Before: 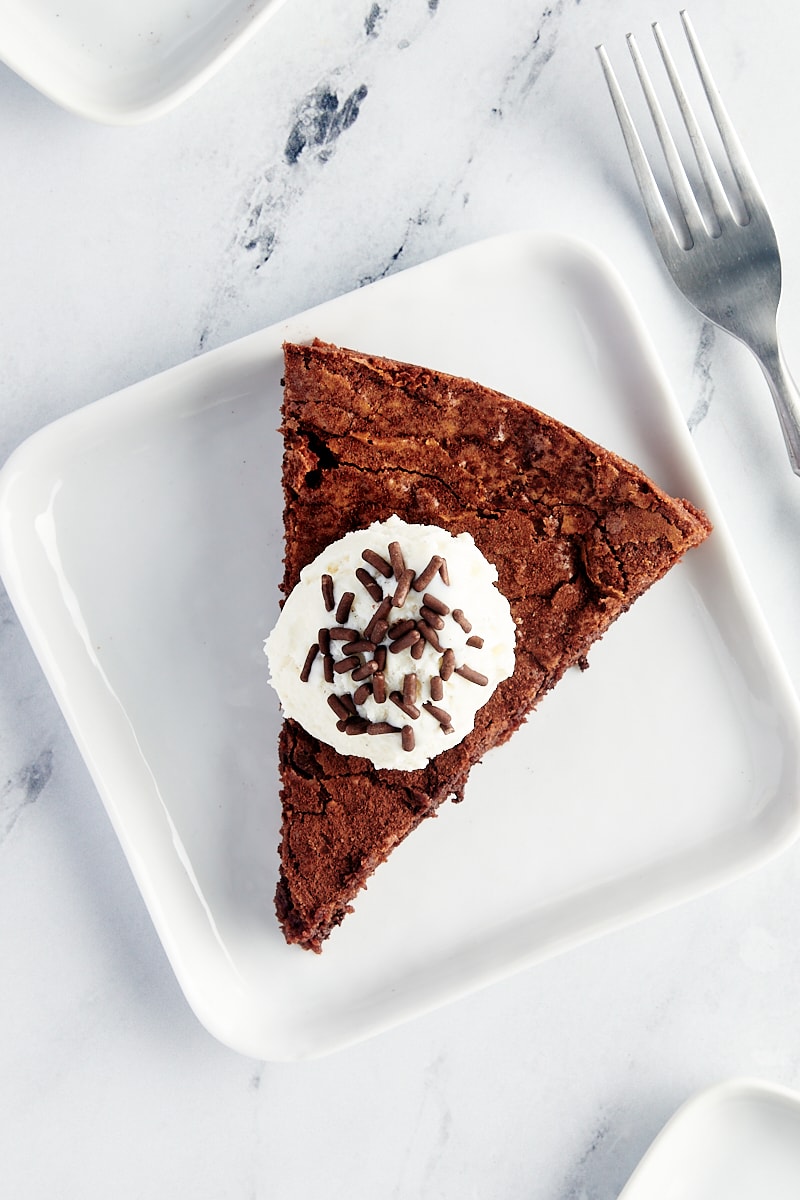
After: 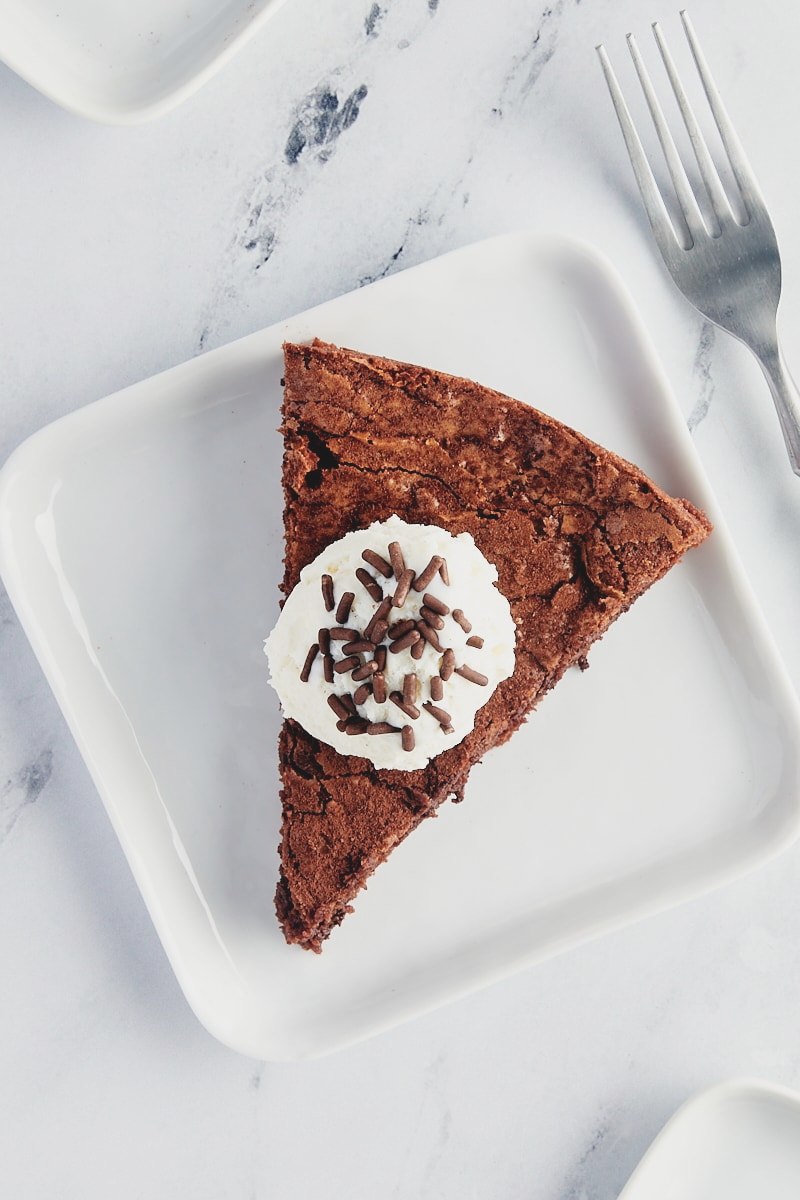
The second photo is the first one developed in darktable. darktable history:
contrast brightness saturation: contrast -0.131, brightness 0.054, saturation -0.122
